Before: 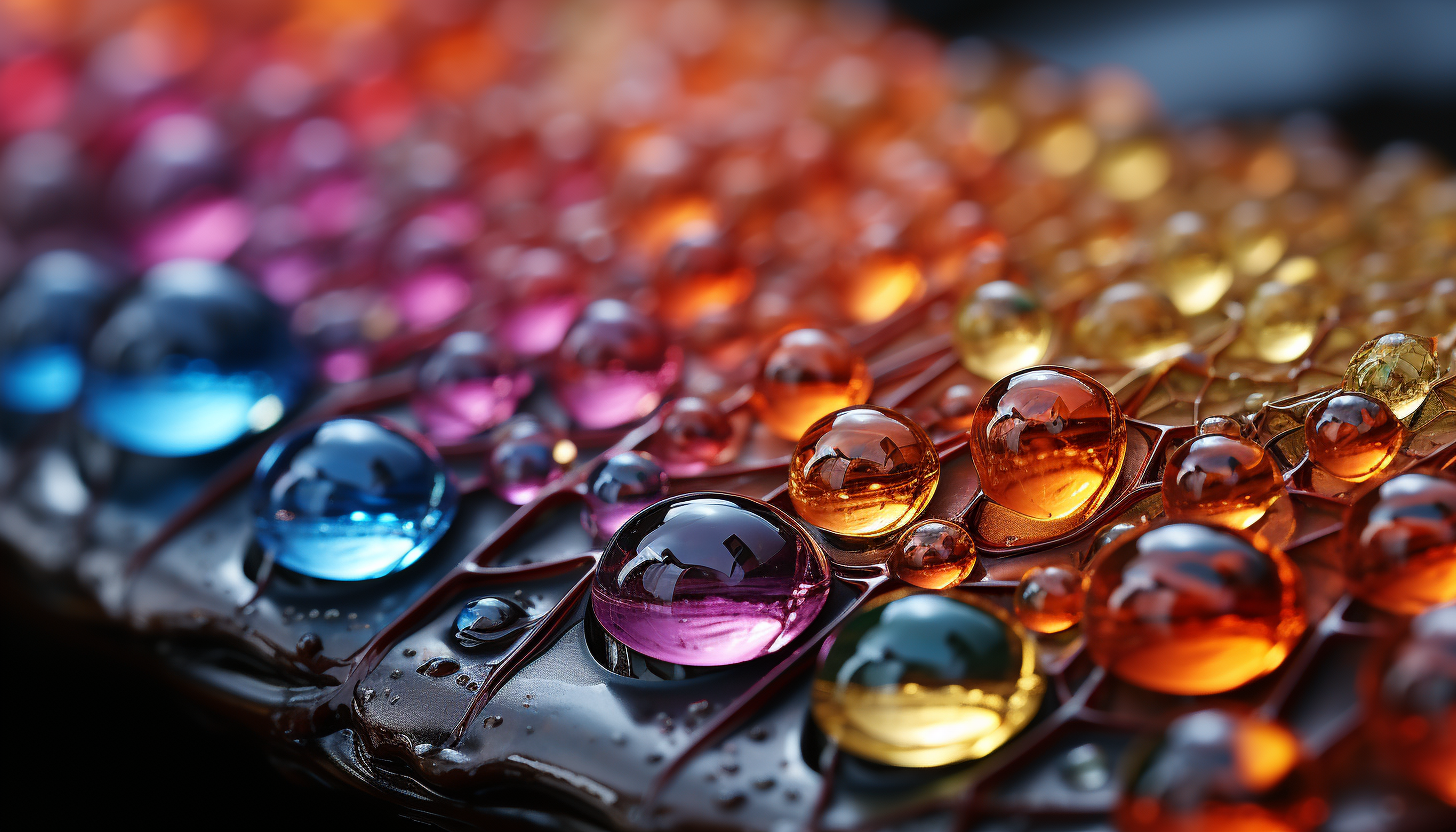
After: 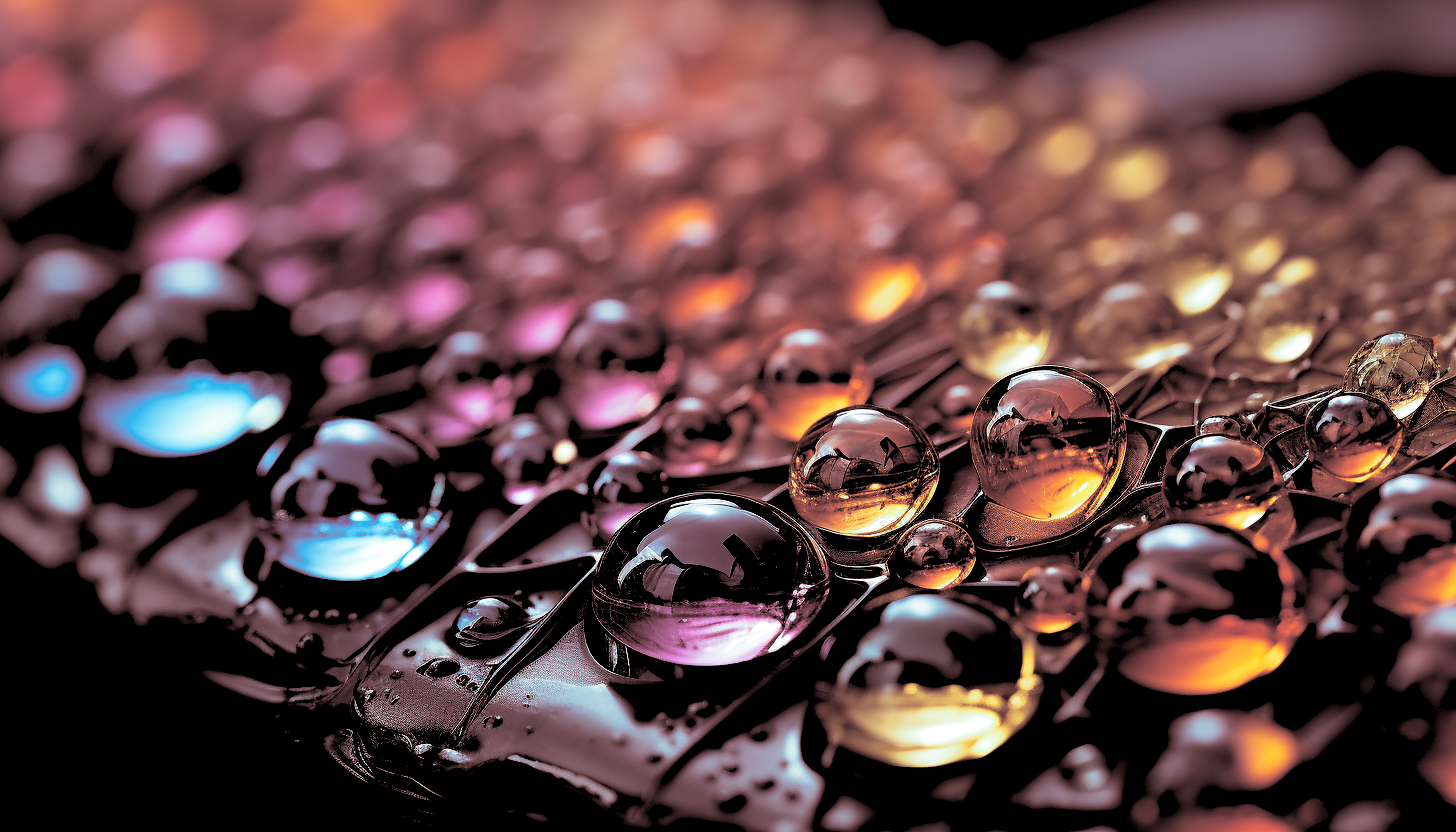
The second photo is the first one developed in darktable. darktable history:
split-toning: shadows › saturation 0.3, highlights › hue 180°, highlights › saturation 0.3, compress 0%
rgb levels: levels [[0.029, 0.461, 0.922], [0, 0.5, 1], [0, 0.5, 1]]
